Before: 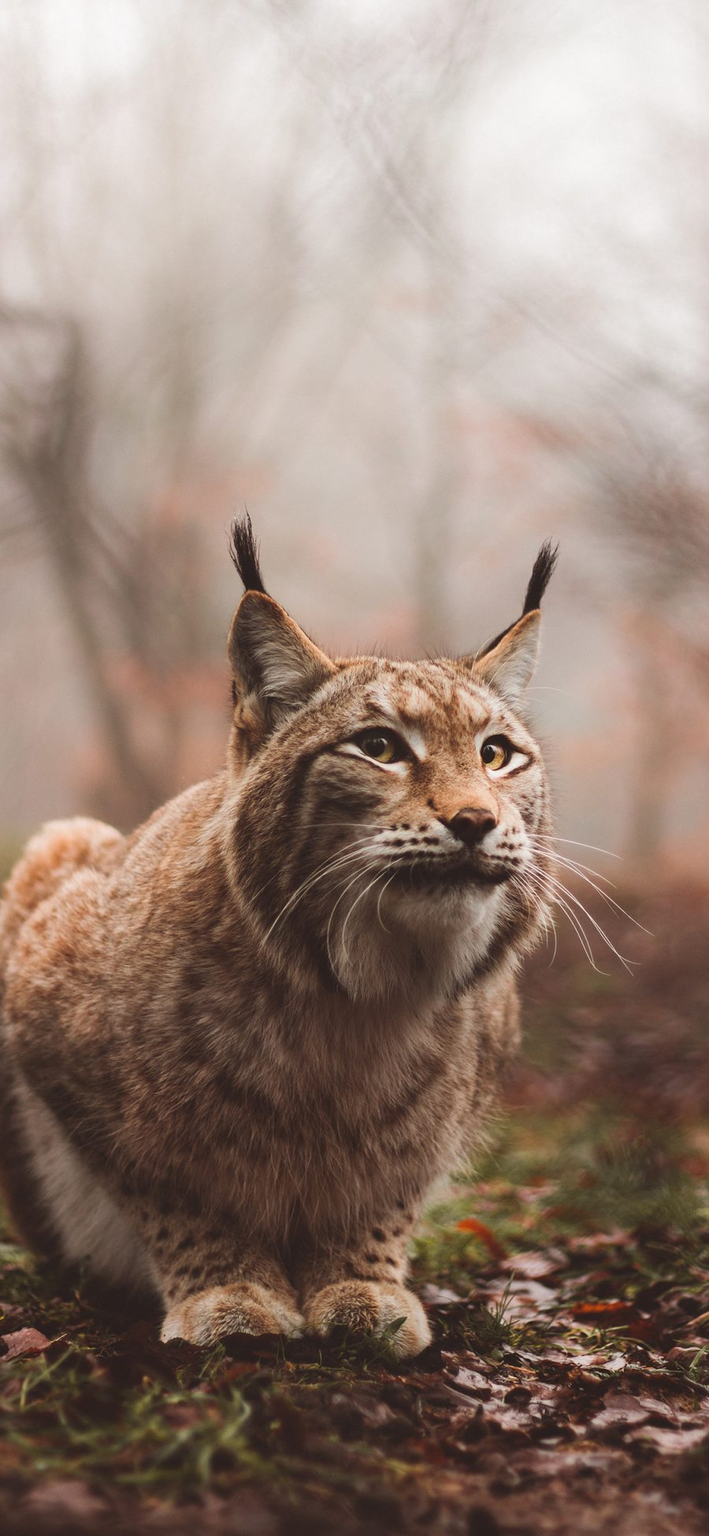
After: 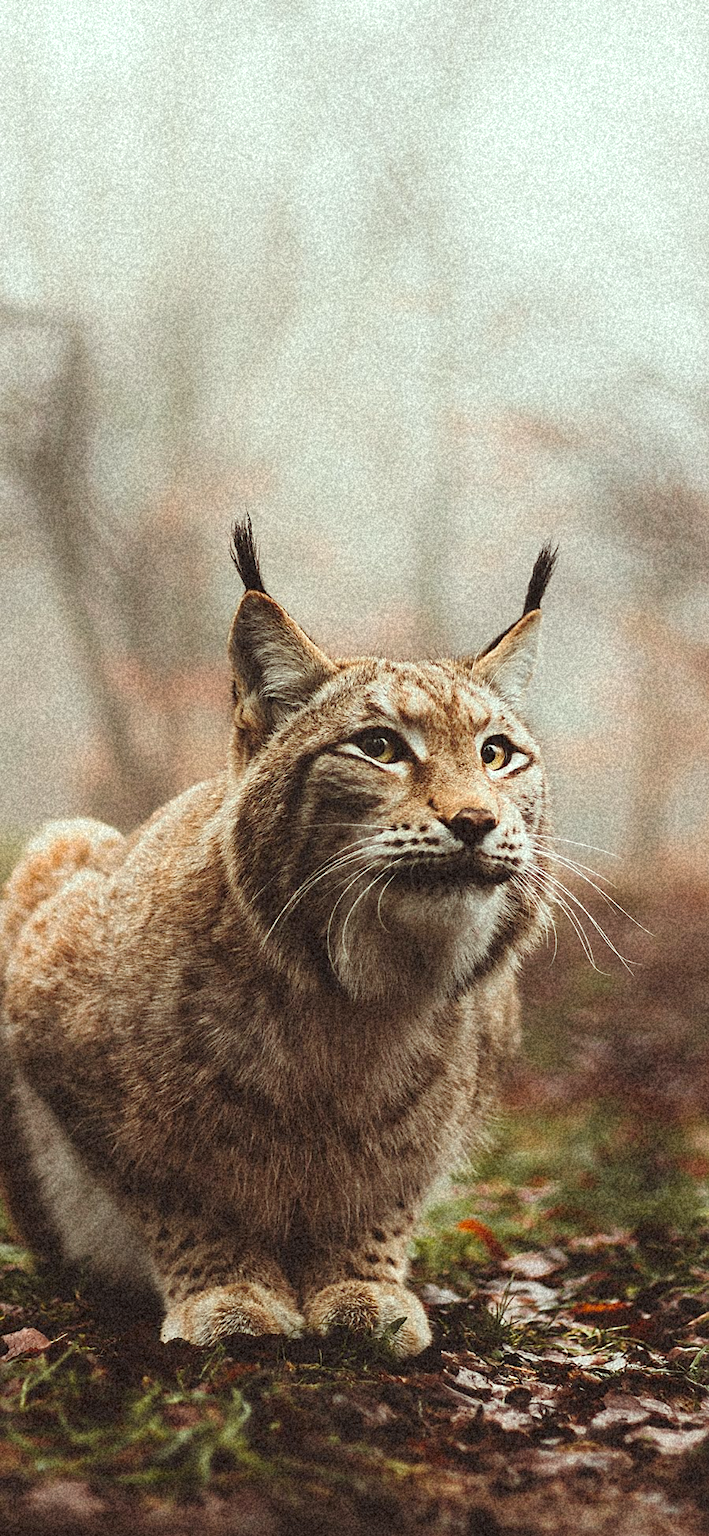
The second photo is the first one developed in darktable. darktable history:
contrast brightness saturation: saturation -0.04
tone curve: curves: ch0 [(0, 0) (0.003, 0.019) (0.011, 0.019) (0.025, 0.026) (0.044, 0.043) (0.069, 0.066) (0.1, 0.095) (0.136, 0.133) (0.177, 0.181) (0.224, 0.233) (0.277, 0.302) (0.335, 0.375) (0.399, 0.452) (0.468, 0.532) (0.543, 0.609) (0.623, 0.695) (0.709, 0.775) (0.801, 0.865) (0.898, 0.932) (1, 1)], preserve colors none
grain: coarseness 46.9 ISO, strength 50.21%, mid-tones bias 0%
color correction: highlights a* -8, highlights b* 3.1
sharpen: on, module defaults
